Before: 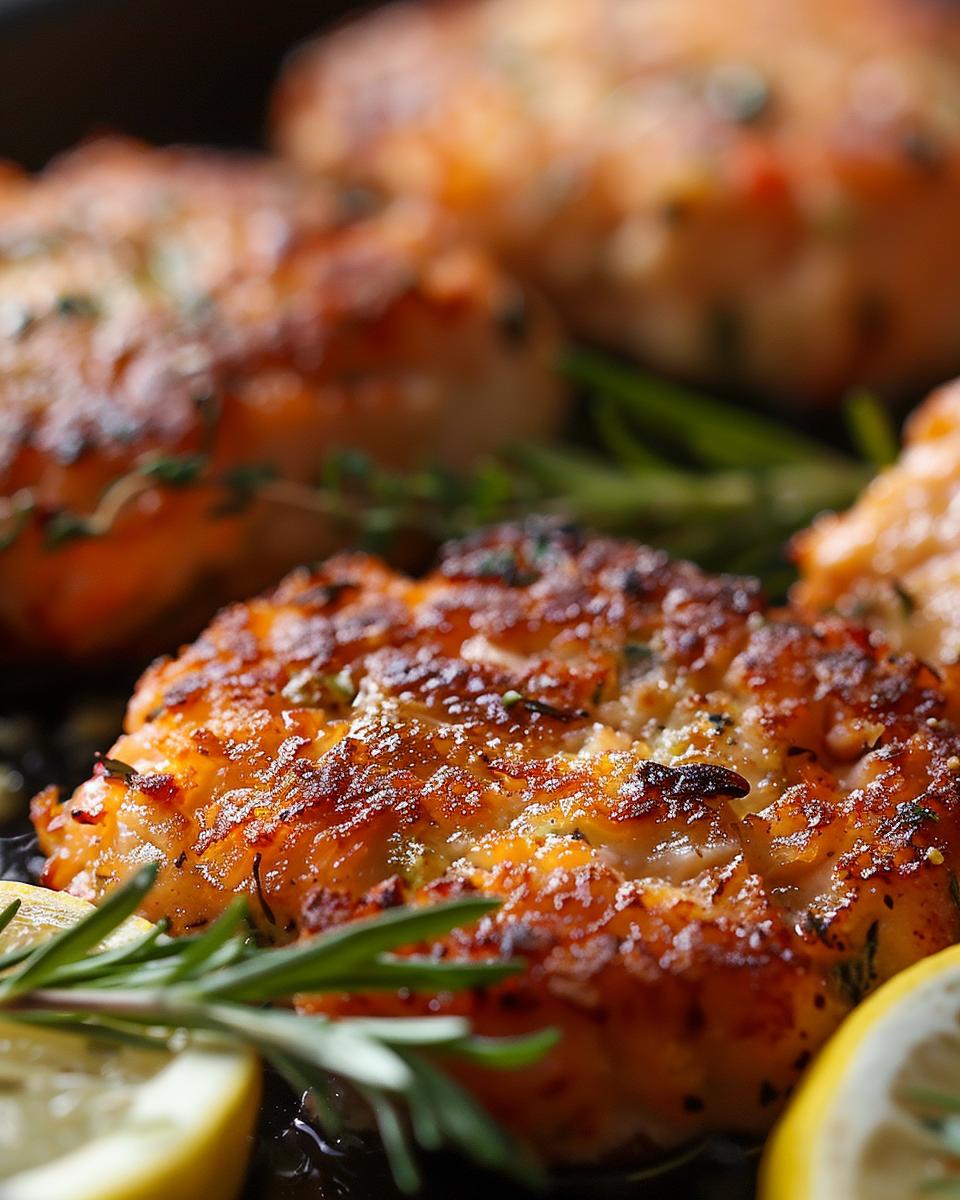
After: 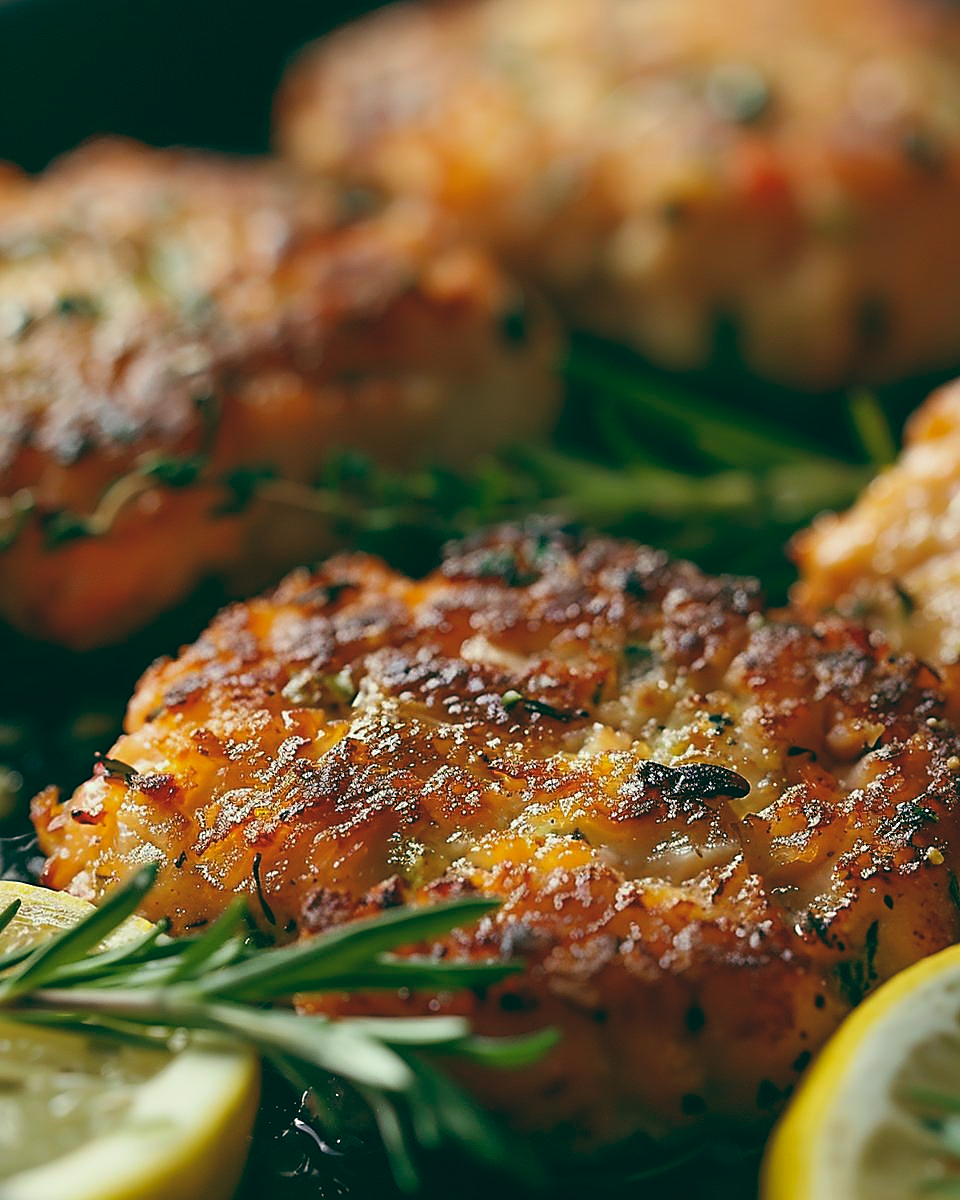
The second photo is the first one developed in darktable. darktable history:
sharpen: on, module defaults
color balance: lift [1.005, 0.99, 1.007, 1.01], gamma [1, 1.034, 1.032, 0.966], gain [0.873, 1.055, 1.067, 0.933]
